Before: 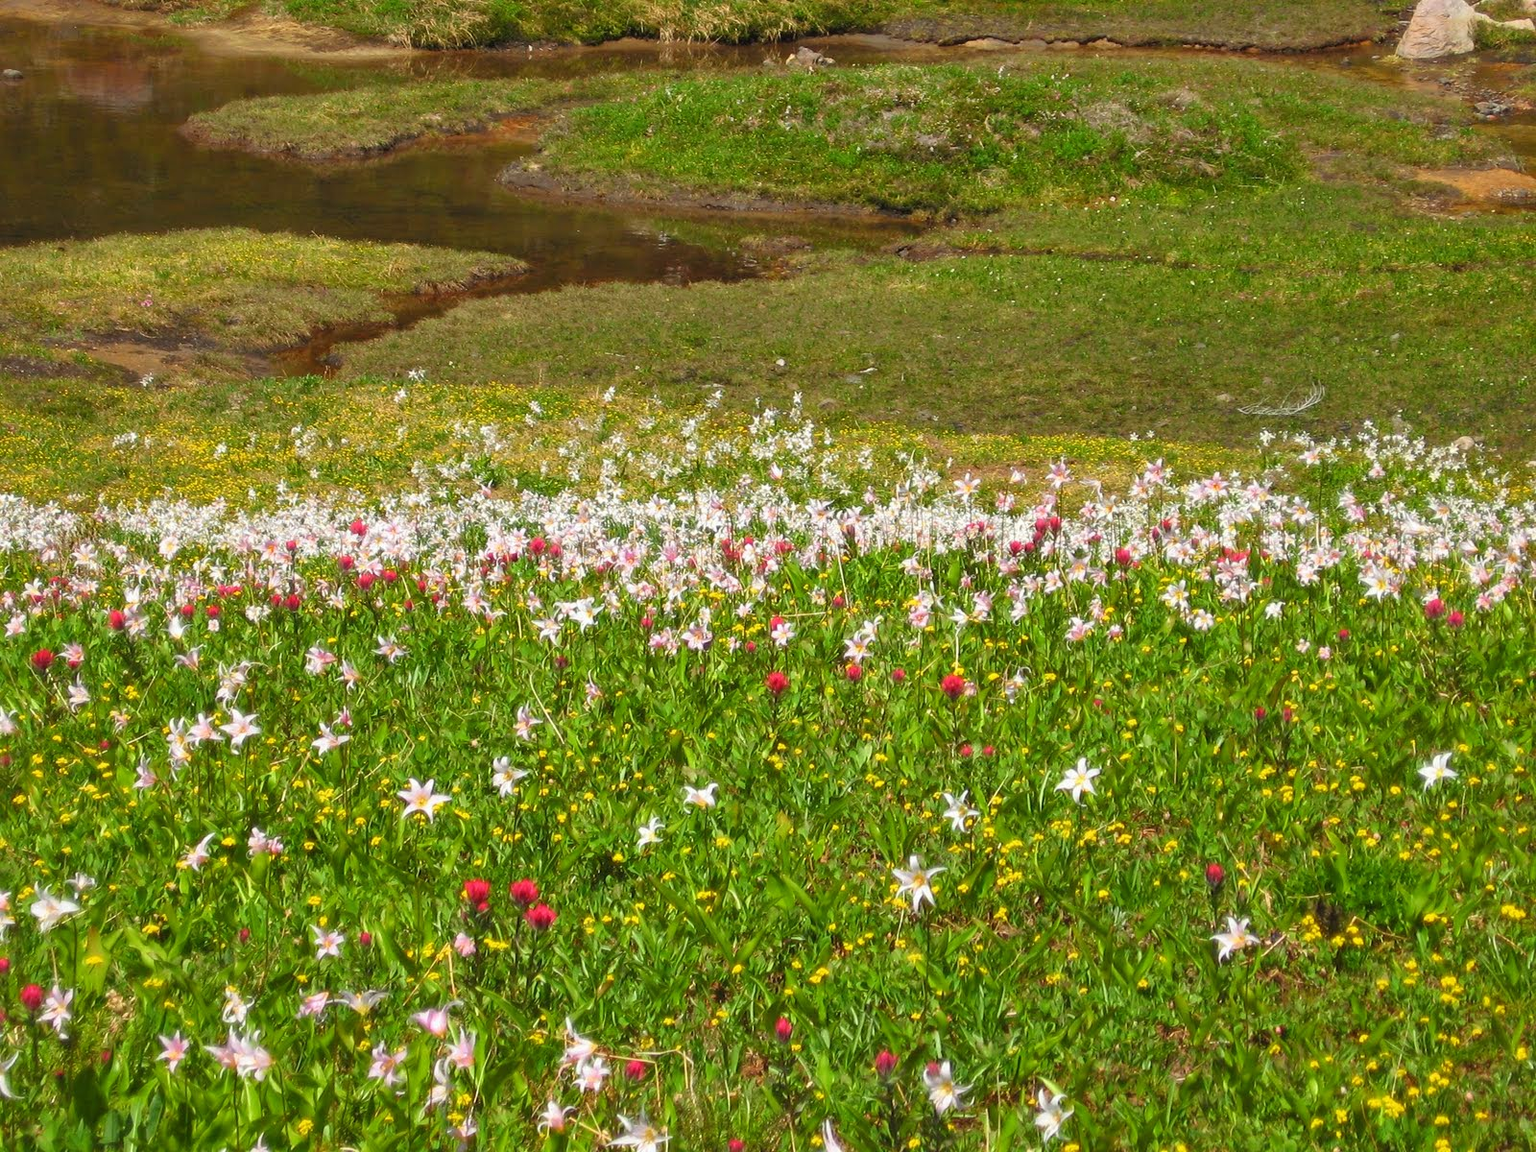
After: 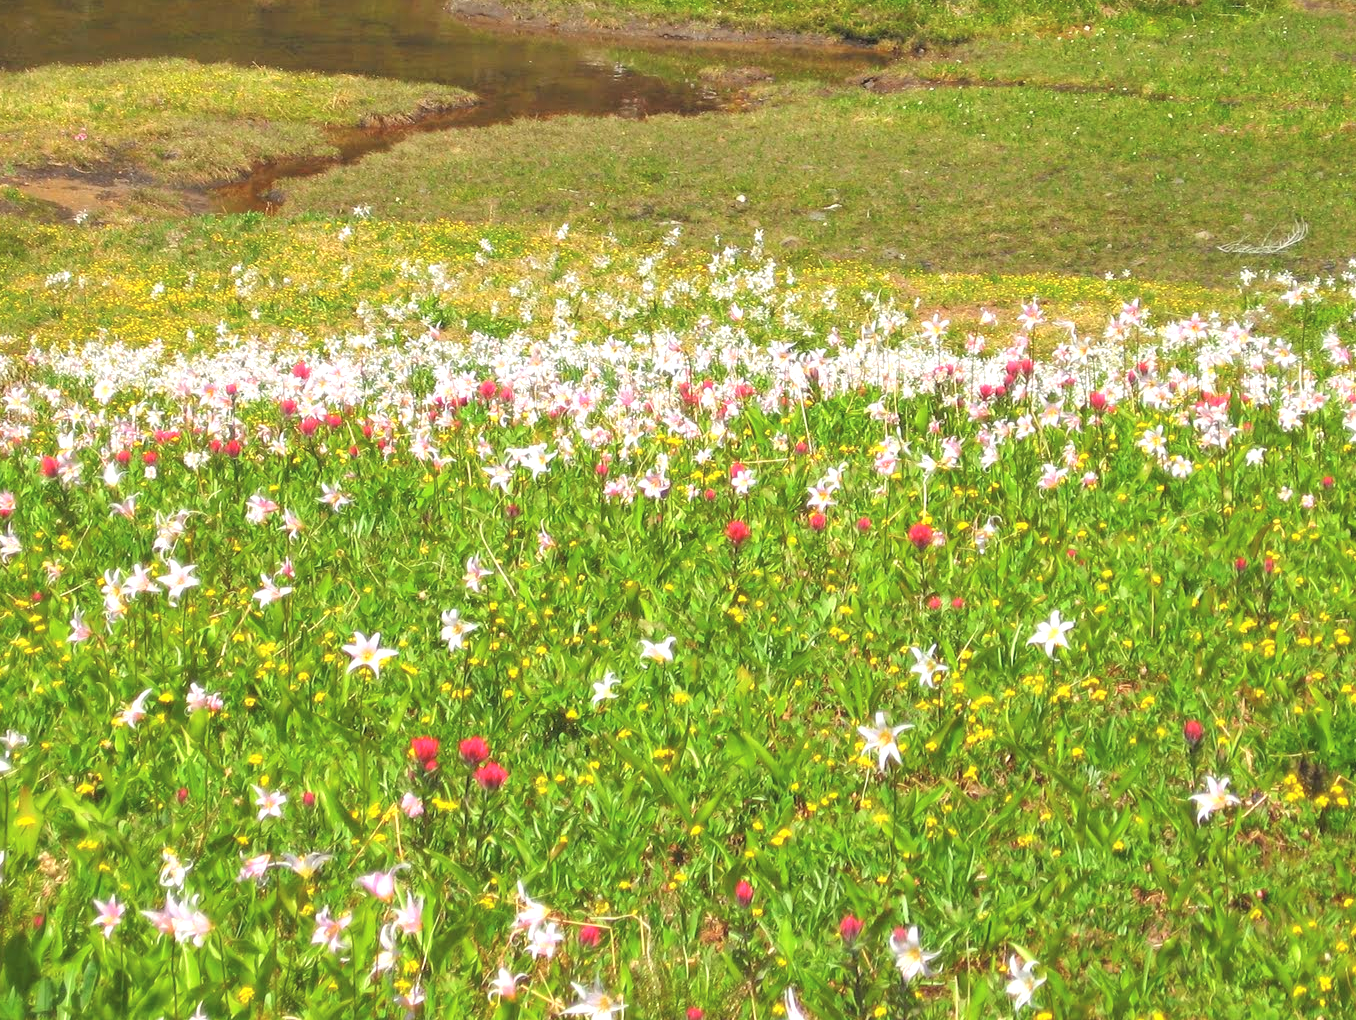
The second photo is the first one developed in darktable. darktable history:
crop and rotate: left 4.604%, top 14.942%, right 10.639%
tone equalizer: edges refinement/feathering 500, mask exposure compensation -1.57 EV, preserve details no
exposure: black level correction -0.002, exposure 0.543 EV, compensate exposure bias true
contrast brightness saturation: brightness 0.125
